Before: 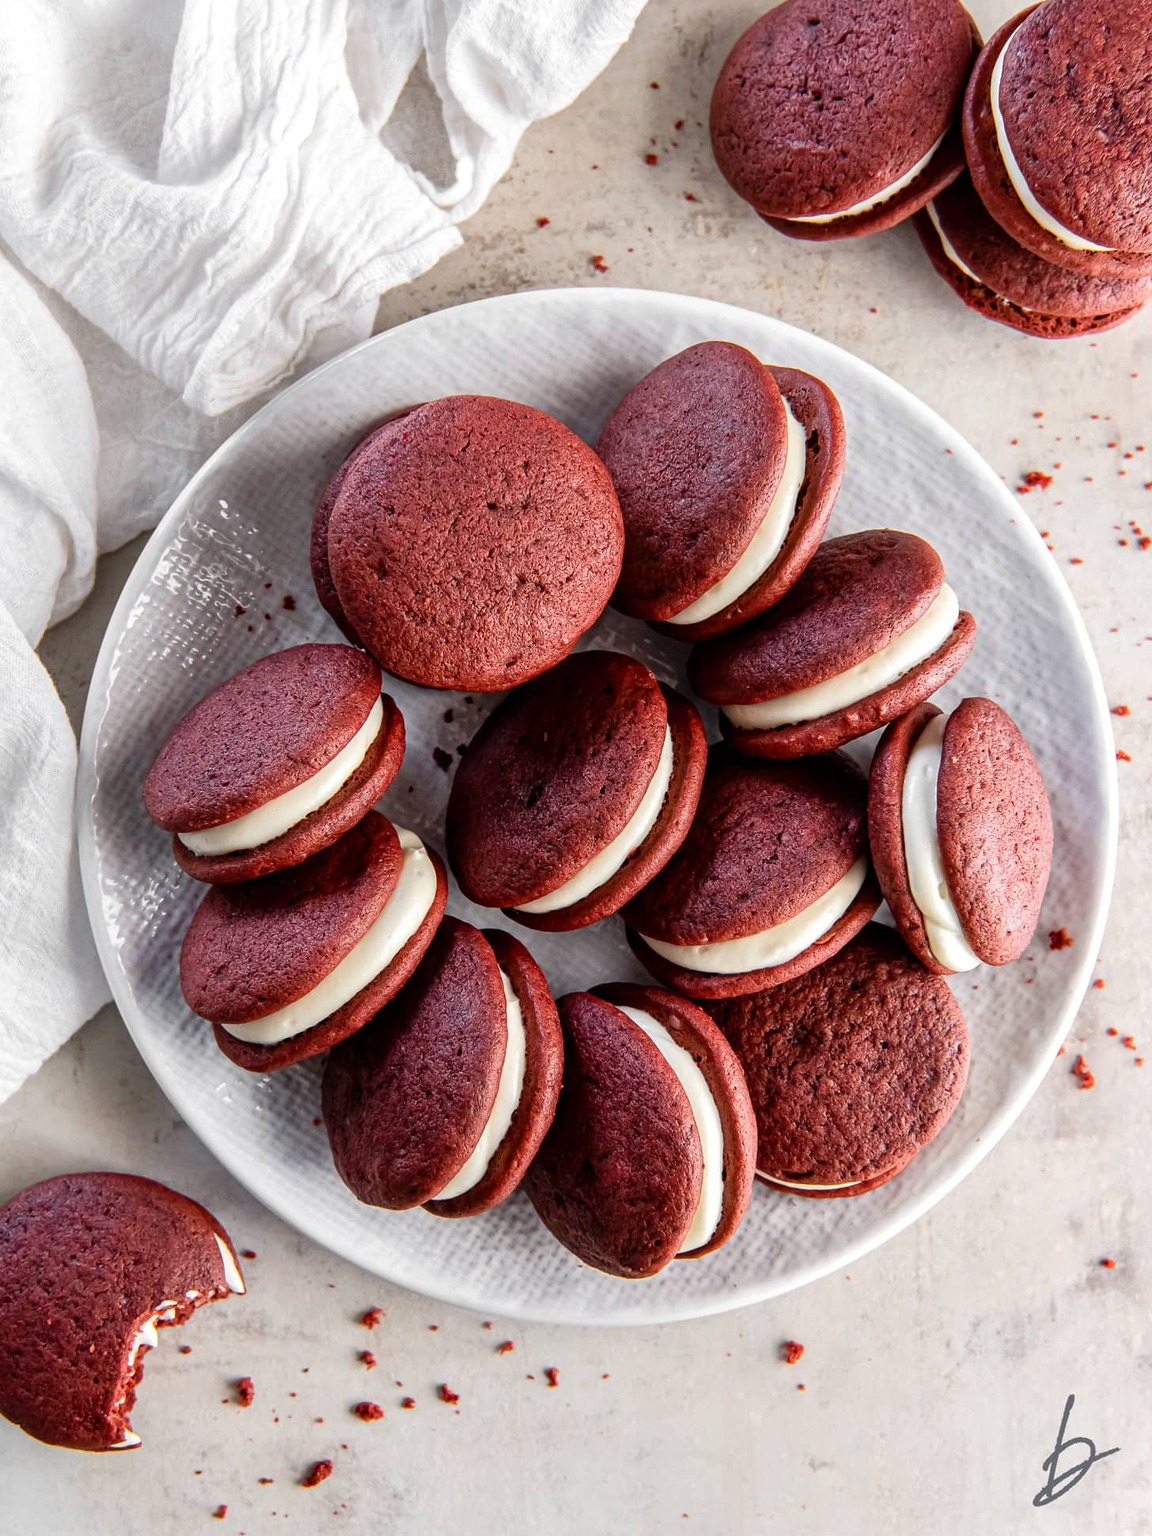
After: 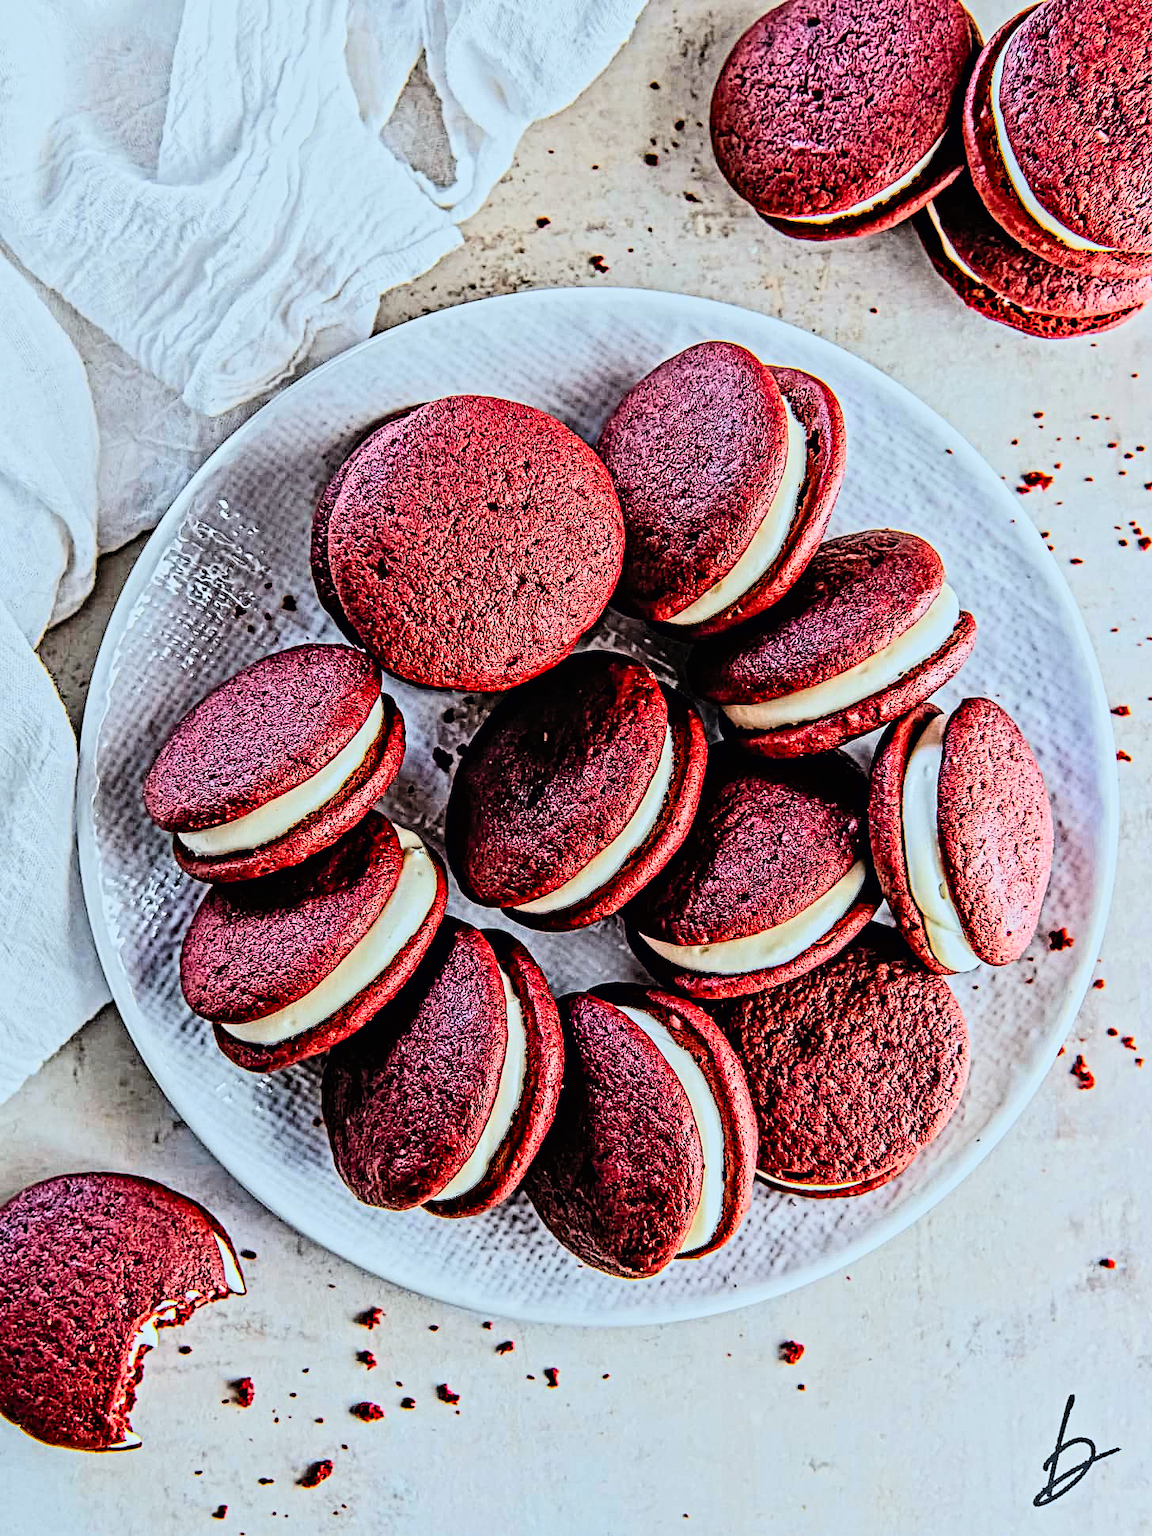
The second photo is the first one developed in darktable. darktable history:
contrast equalizer: octaves 7, y [[0.406, 0.494, 0.589, 0.753, 0.877, 0.999], [0.5 ×6], [0.5 ×6], [0 ×6], [0 ×6]]
white balance: red 0.925, blue 1.046
contrast brightness saturation: contrast 0.2, brightness 0.2, saturation 0.8
filmic rgb: black relative exposure -6.15 EV, white relative exposure 6.96 EV, hardness 2.23, color science v6 (2022)
color balance rgb: on, module defaults
